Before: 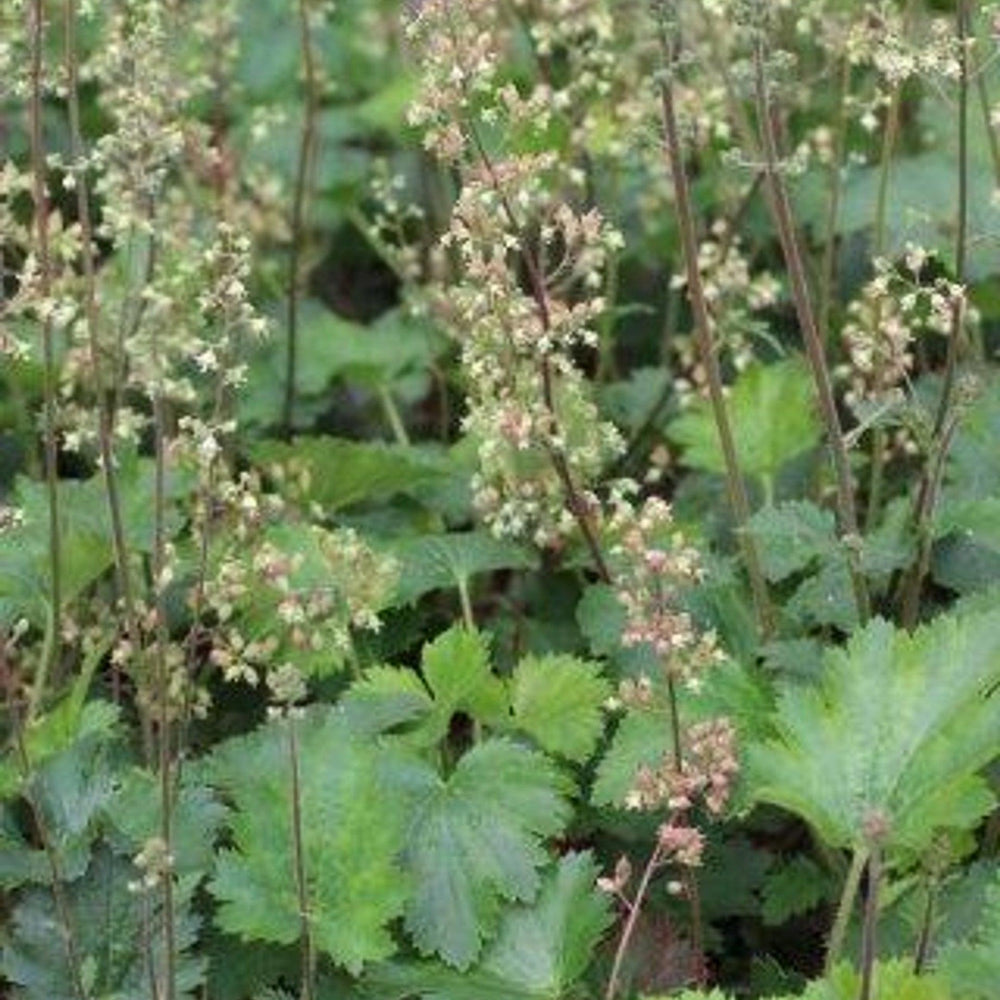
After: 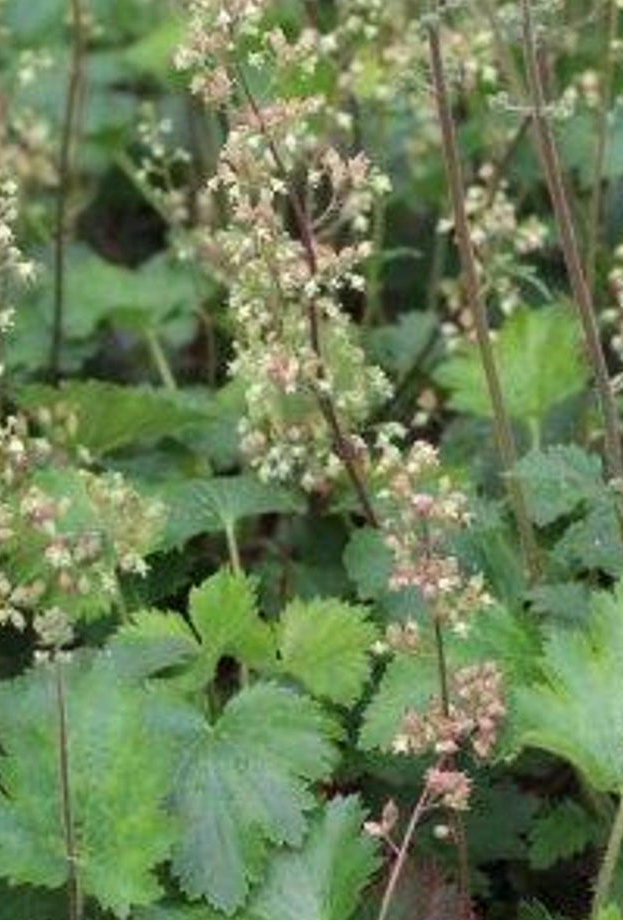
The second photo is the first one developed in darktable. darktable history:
crop and rotate: left 23.359%, top 5.635%, right 14.297%, bottom 2.329%
